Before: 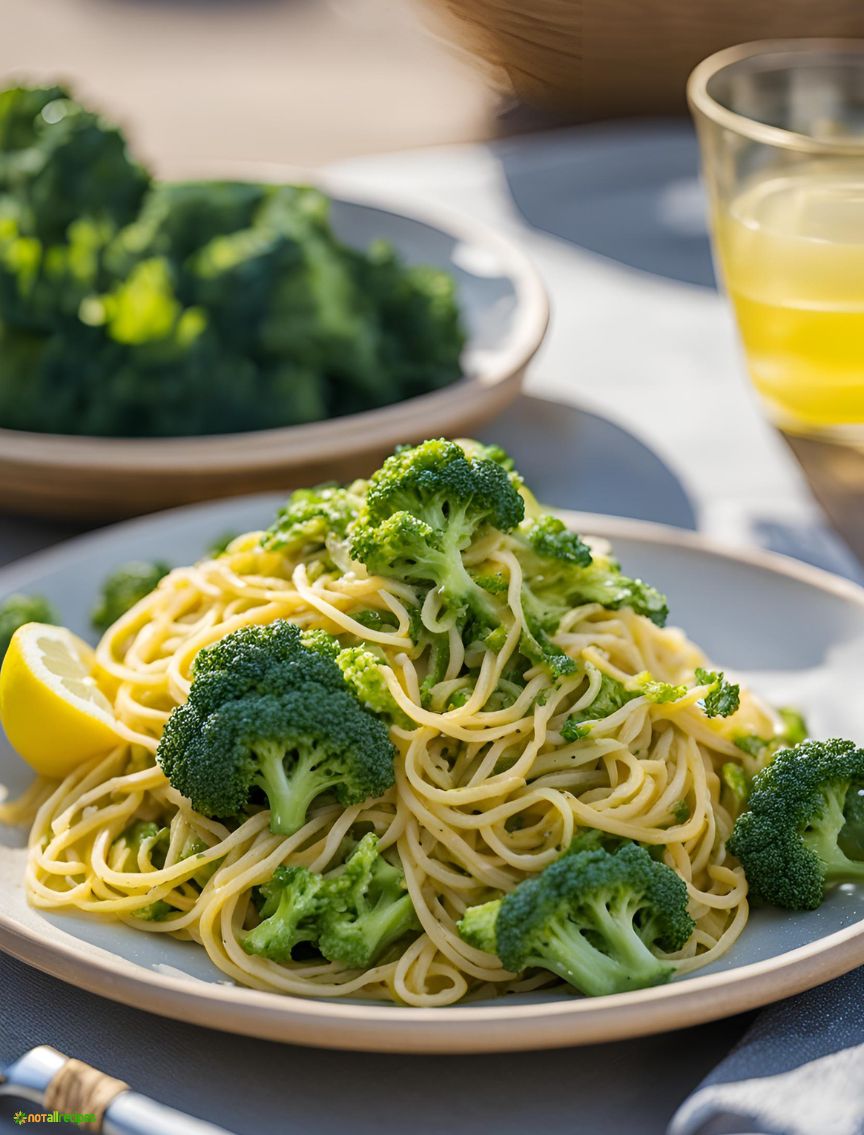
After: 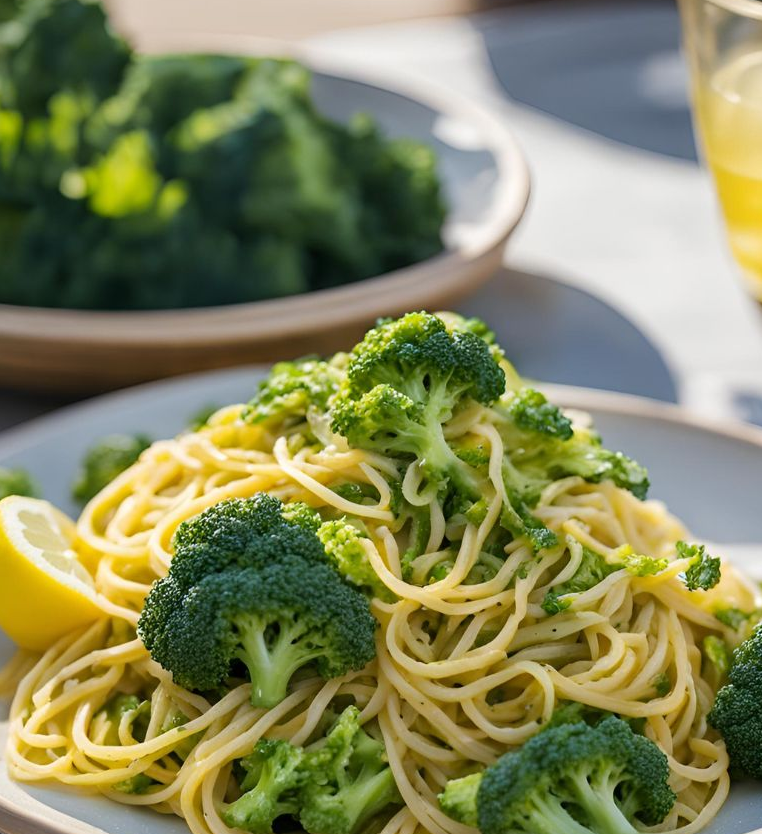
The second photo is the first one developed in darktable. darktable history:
crop and rotate: left 2.301%, top 11.196%, right 9.477%, bottom 15.258%
